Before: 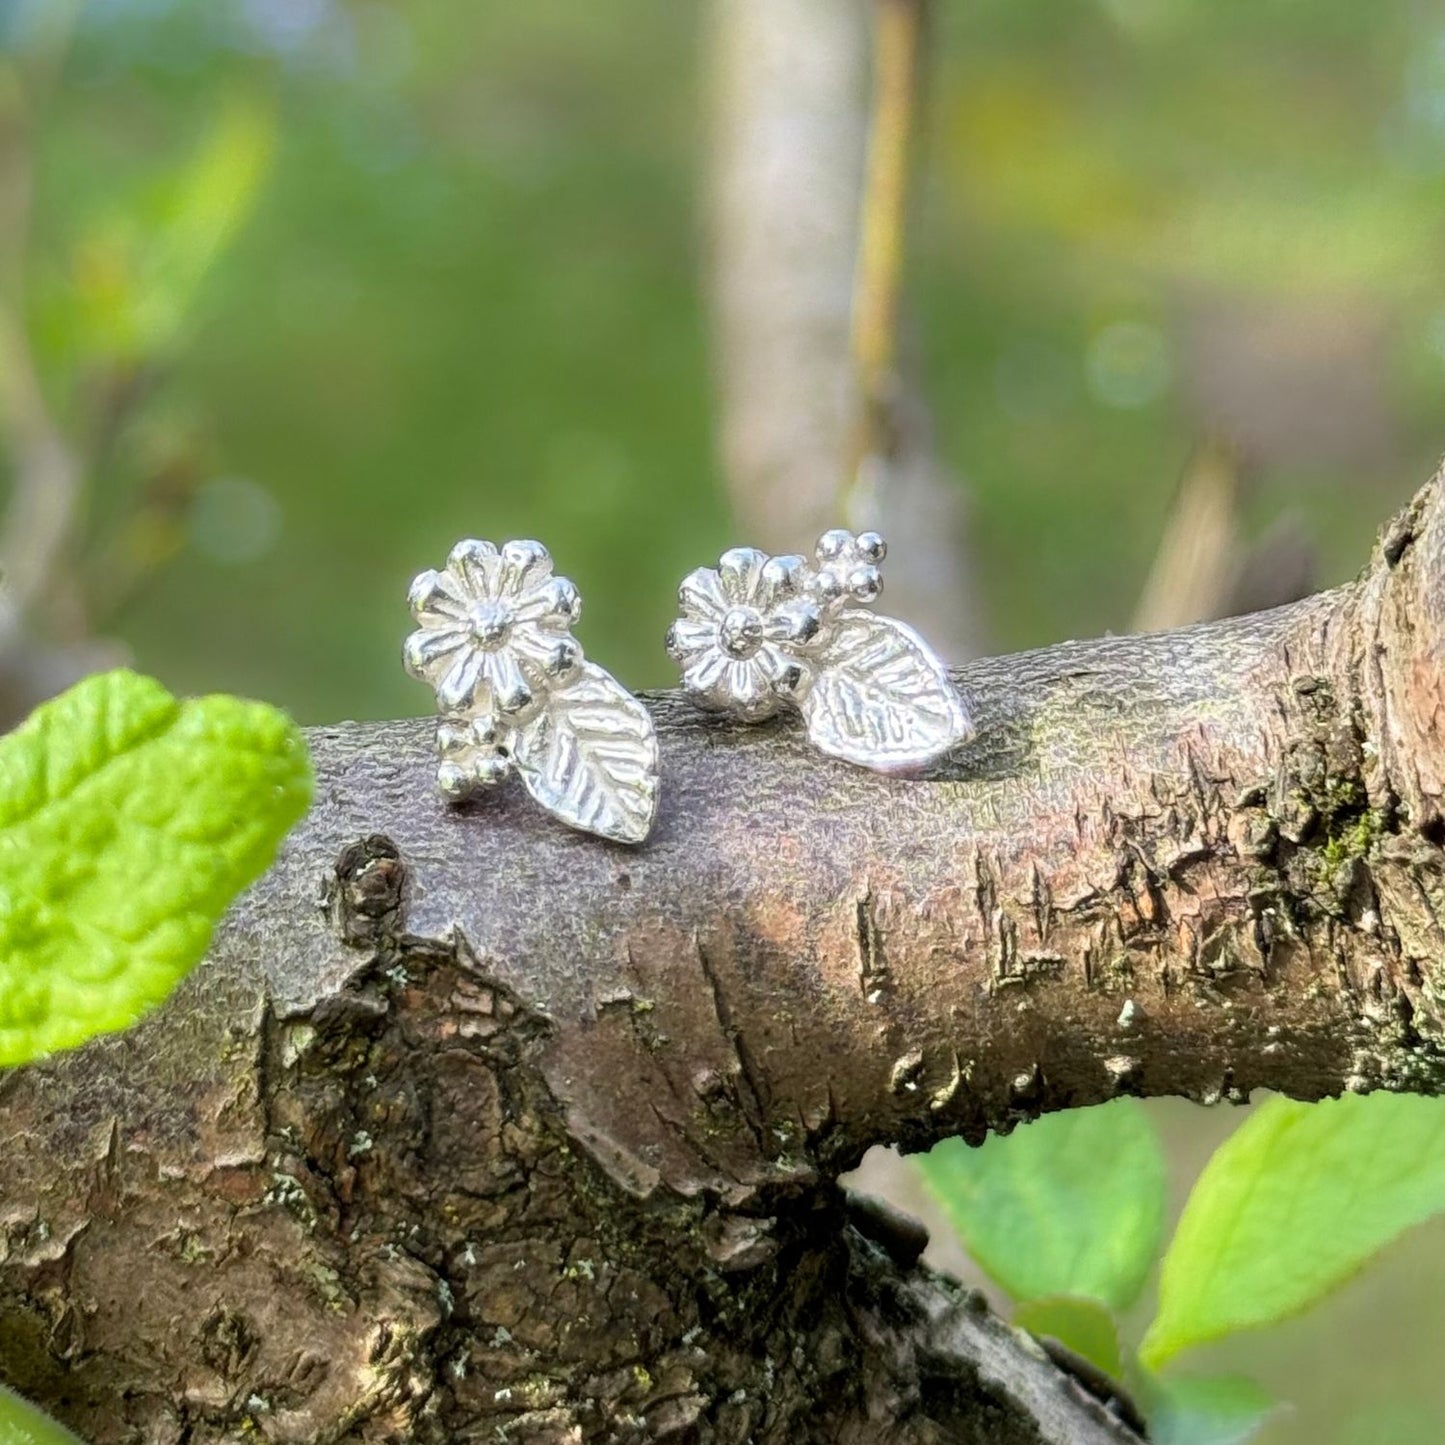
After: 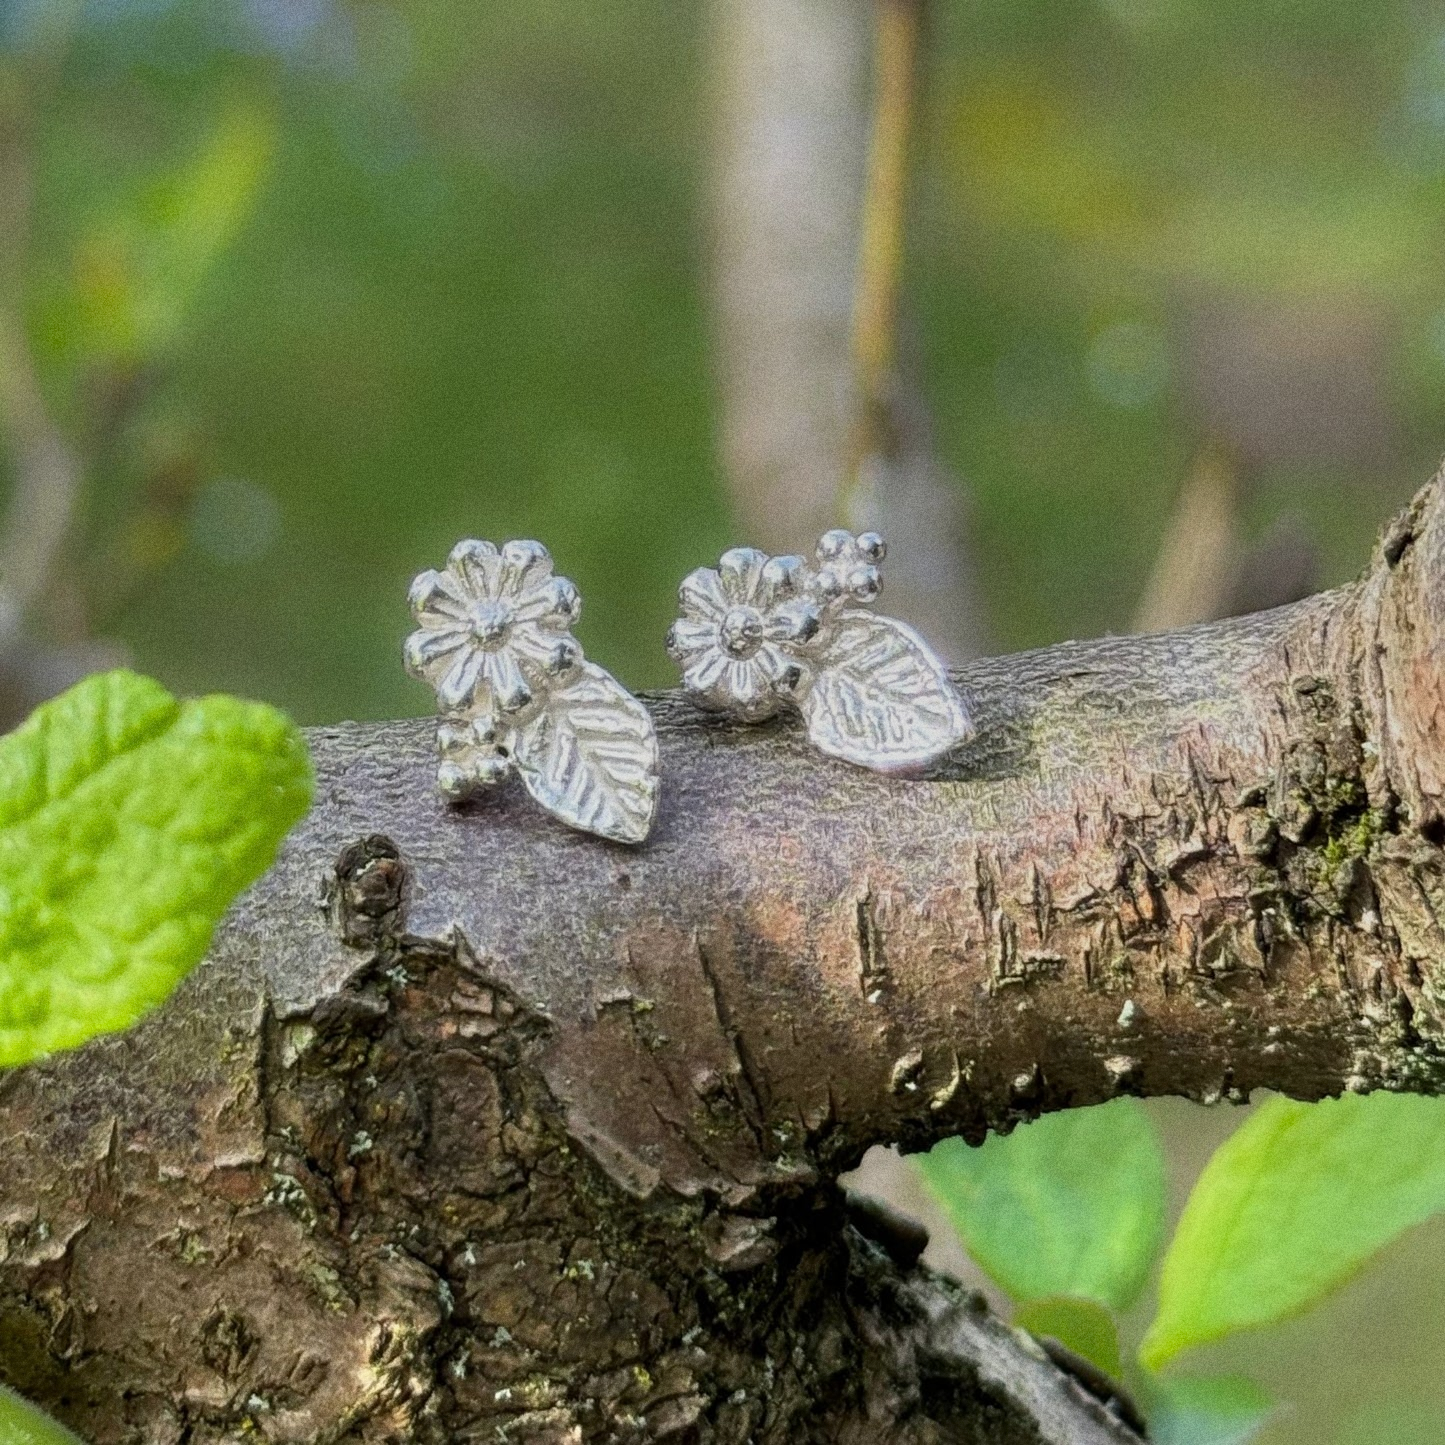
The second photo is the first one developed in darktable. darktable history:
grain: coarseness 8.68 ISO, strength 31.94%
shadows and highlights: radius 334.93, shadows 63.48, highlights 6.06, compress 87.7%, highlights color adjustment 39.73%, soften with gaussian
graduated density: rotation 5.63°, offset 76.9
